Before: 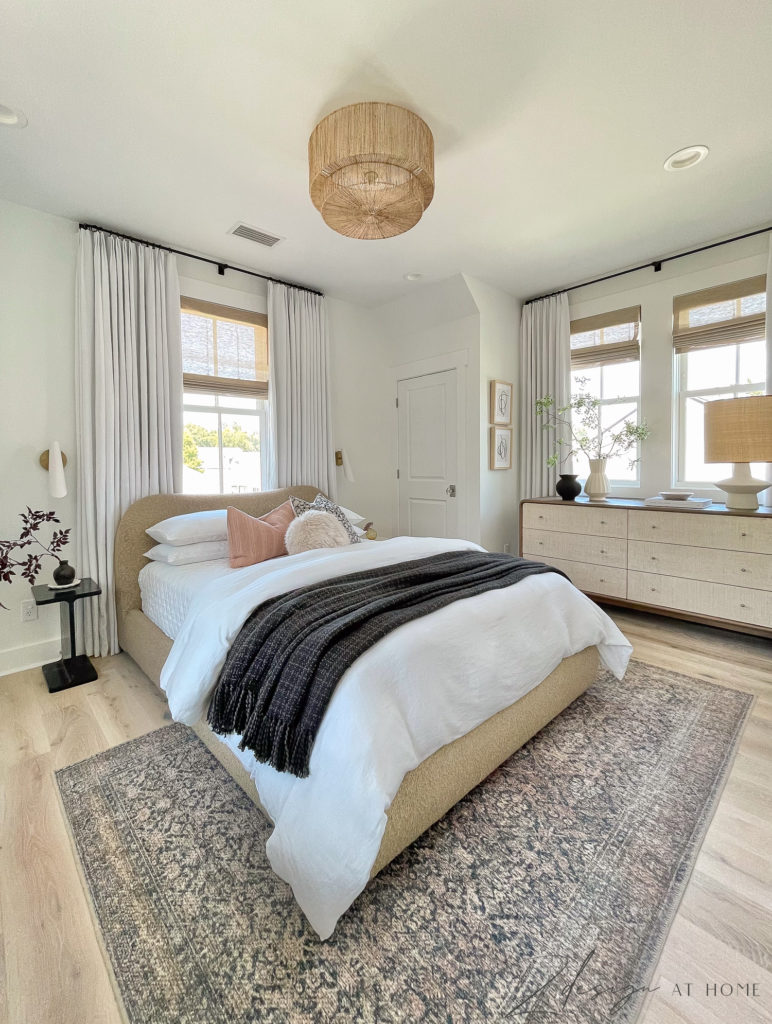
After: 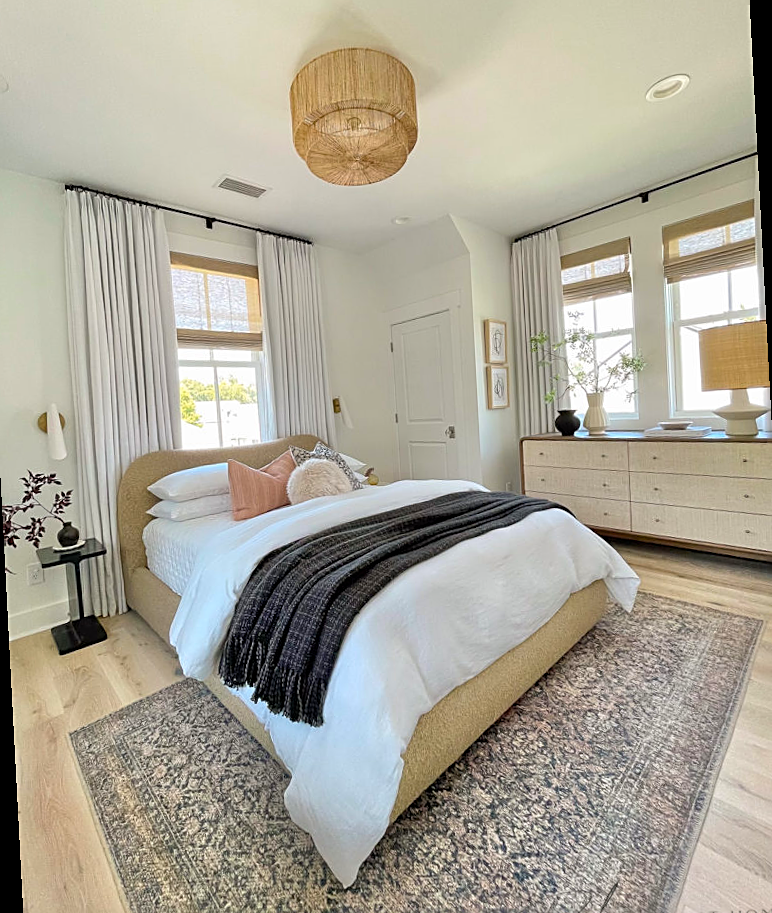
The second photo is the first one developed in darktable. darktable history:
rotate and perspective: rotation -3°, crop left 0.031, crop right 0.968, crop top 0.07, crop bottom 0.93
color balance rgb: perceptual saturation grading › global saturation 20%, global vibrance 20%
sharpen: on, module defaults
